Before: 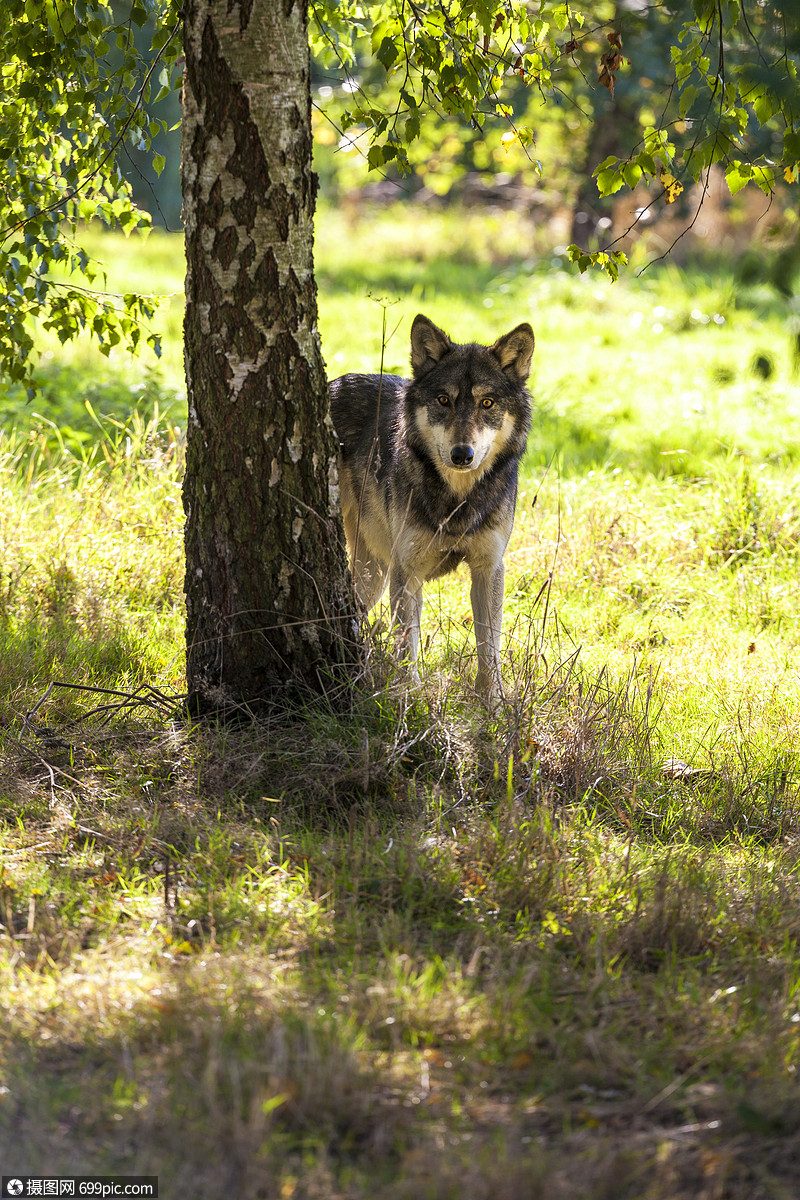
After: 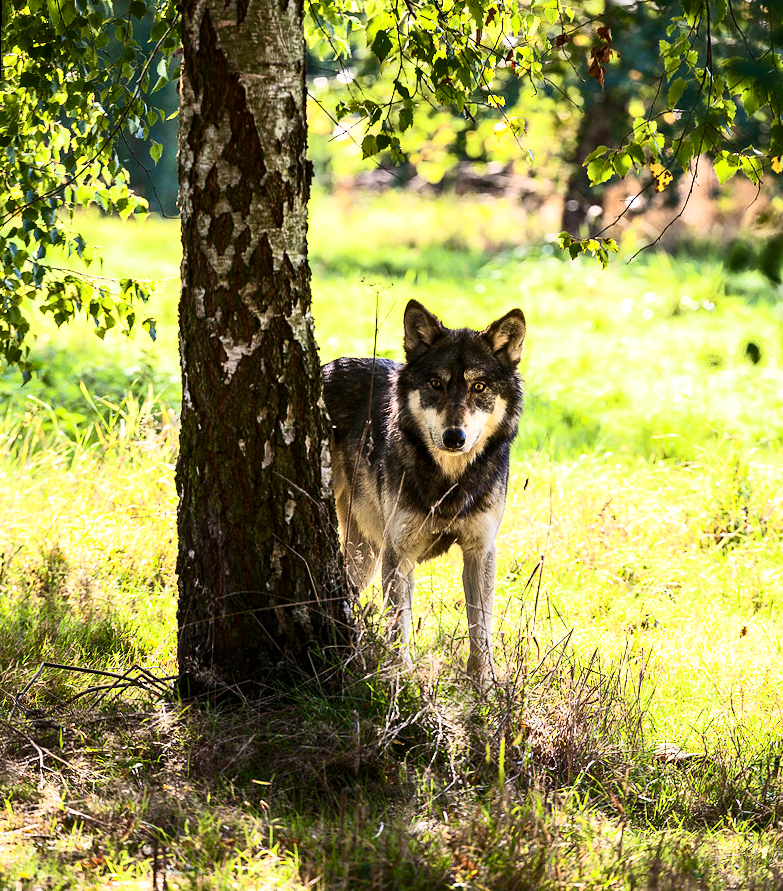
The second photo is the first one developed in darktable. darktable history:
rotate and perspective: rotation 0.226°, lens shift (vertical) -0.042, crop left 0.023, crop right 0.982, crop top 0.006, crop bottom 0.994
contrast brightness saturation: contrast 0.39, brightness 0.1
crop: bottom 24.988%
